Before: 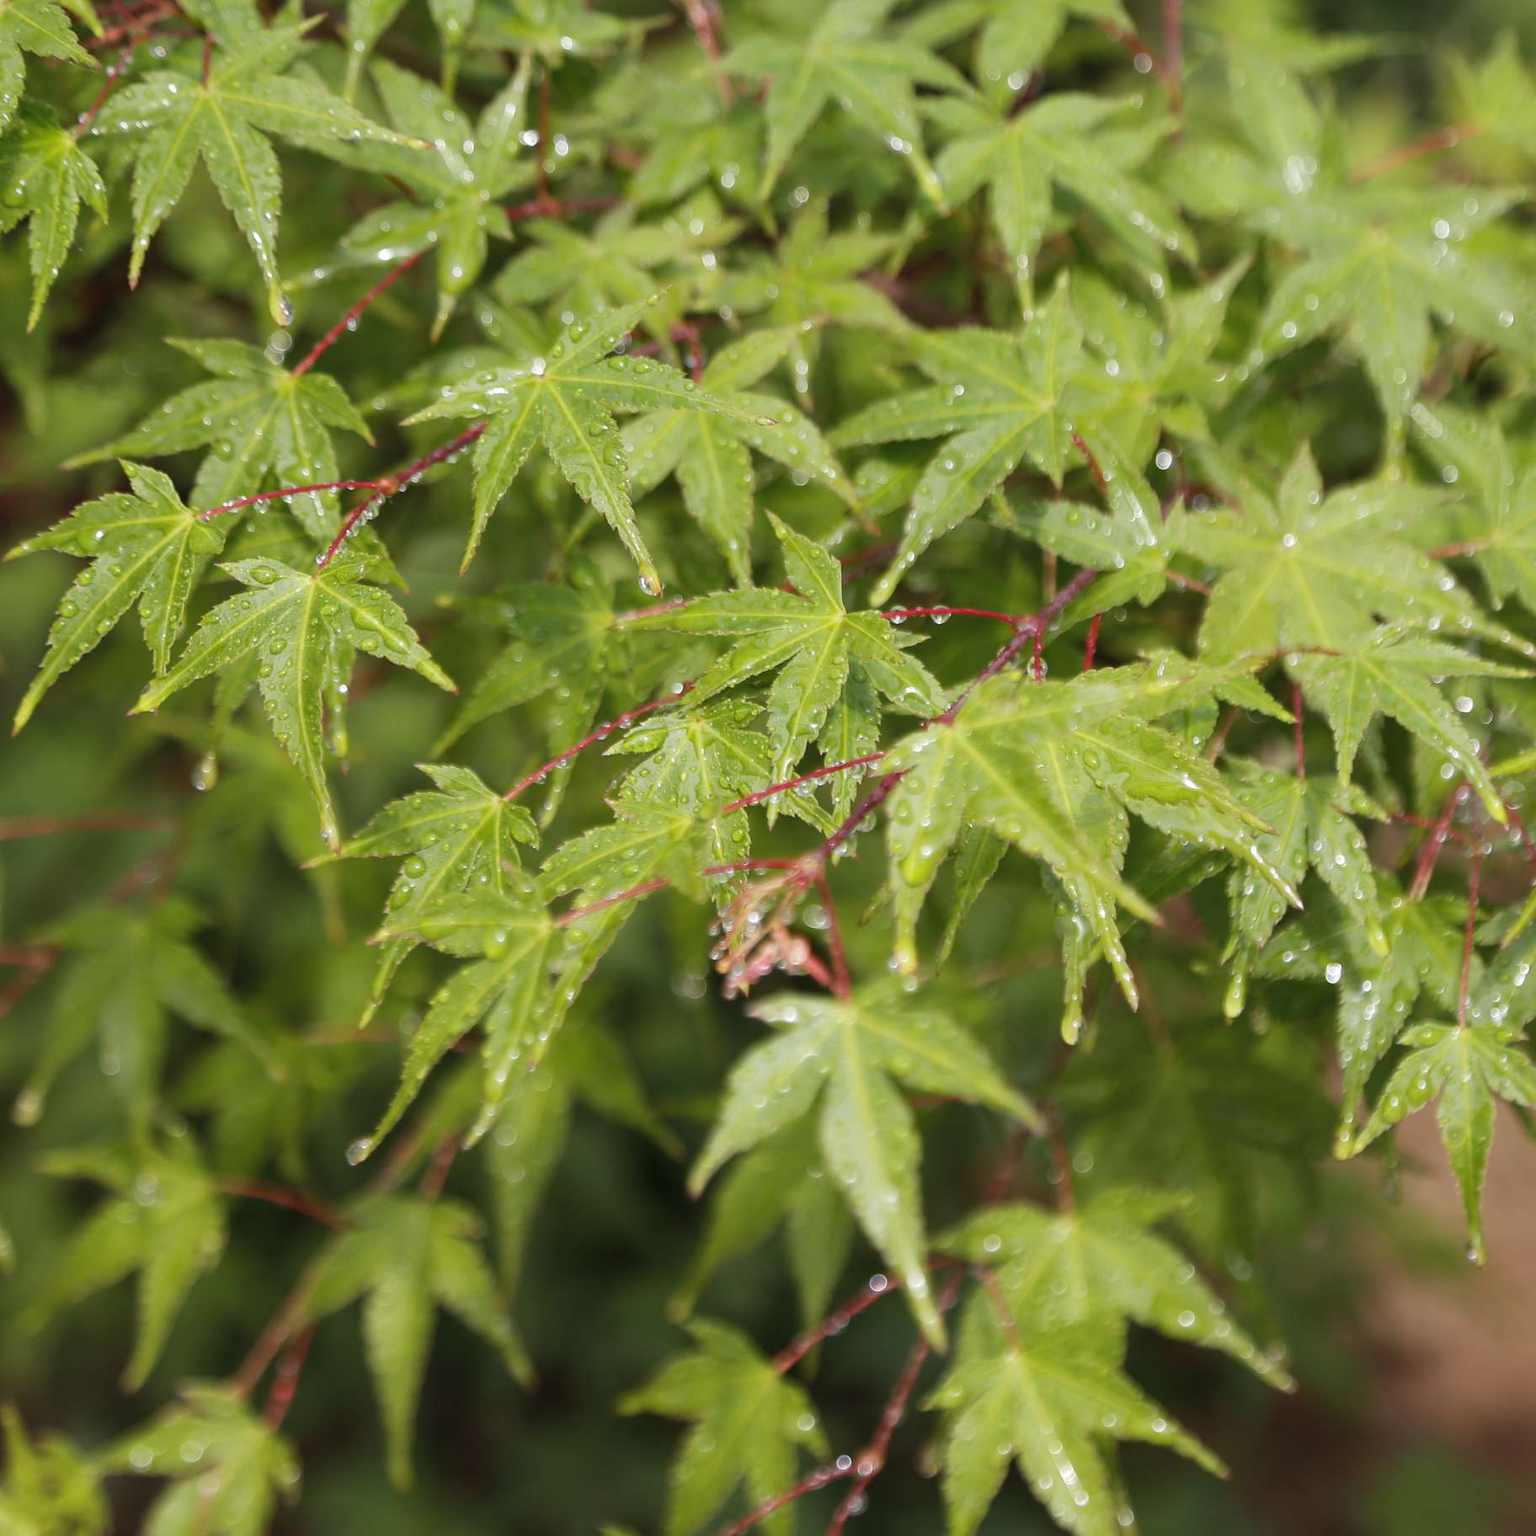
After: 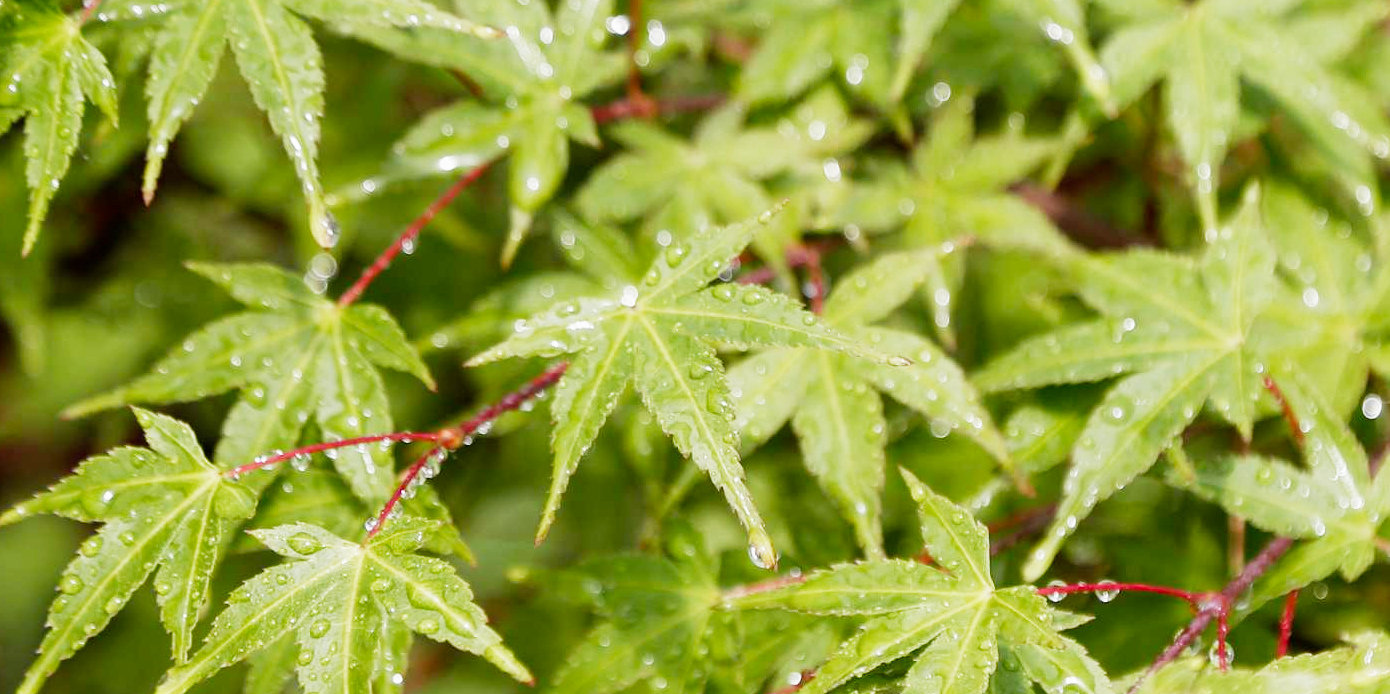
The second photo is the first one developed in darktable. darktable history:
crop: left 0.579%, top 7.627%, right 23.167%, bottom 54.275%
filmic rgb: middle gray luminance 12.74%, black relative exposure -10.13 EV, white relative exposure 3.47 EV, threshold 6 EV, target black luminance 0%, hardness 5.74, latitude 44.69%, contrast 1.221, highlights saturation mix 5%, shadows ↔ highlights balance 26.78%, add noise in highlights 0, preserve chrominance no, color science v3 (2019), use custom middle-gray values true, iterations of high-quality reconstruction 0, contrast in highlights soft, enable highlight reconstruction true
